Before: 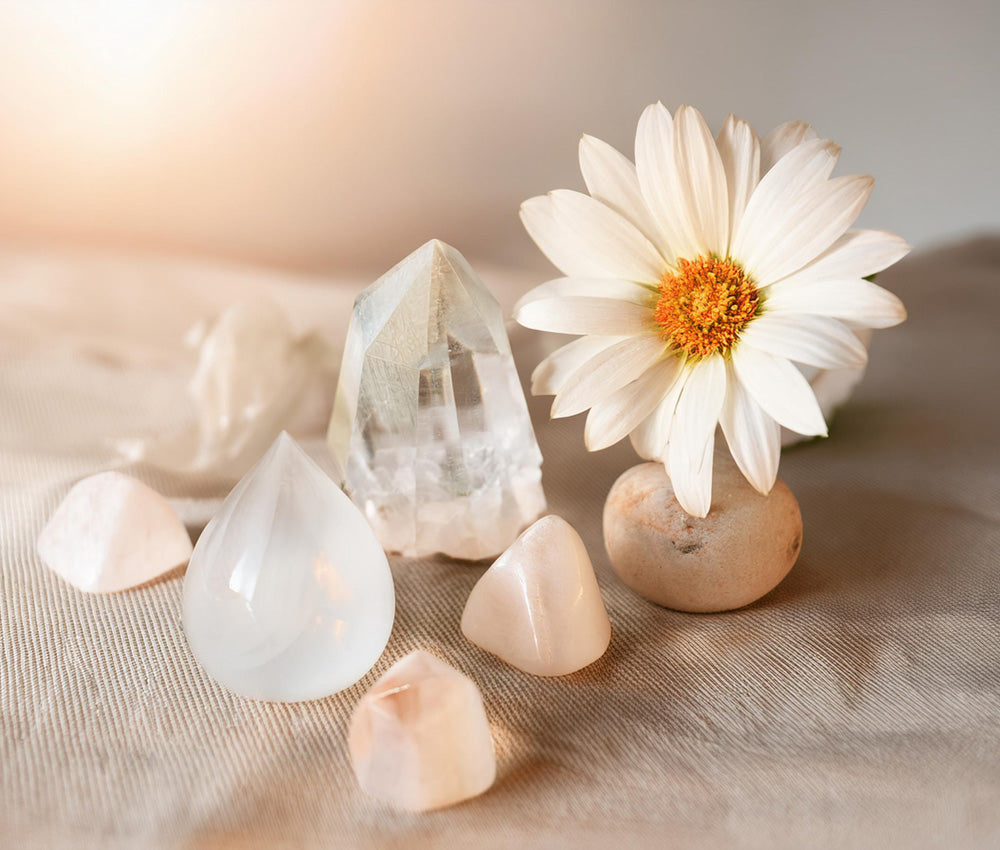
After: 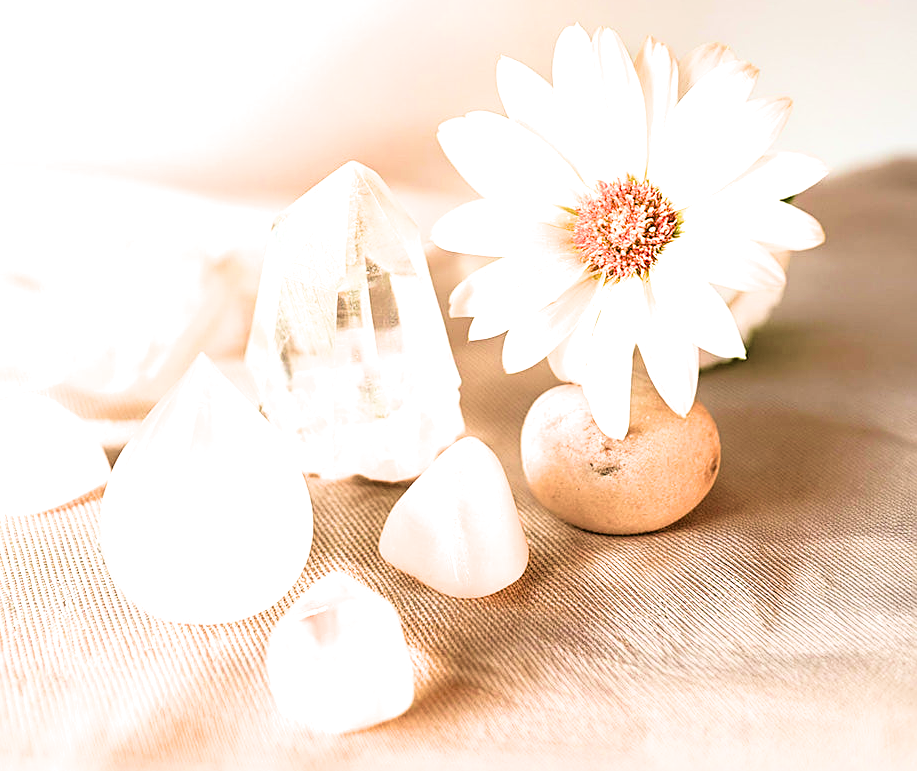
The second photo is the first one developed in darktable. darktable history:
exposure: black level correction 0, exposure 1.2 EV, compensate exposure bias true, compensate highlight preservation false
crop and rotate: left 8.262%, top 9.226%
sharpen: on, module defaults
velvia: strength 45%
filmic rgb: black relative exposure -4.93 EV, white relative exposure 2.84 EV, hardness 3.72
